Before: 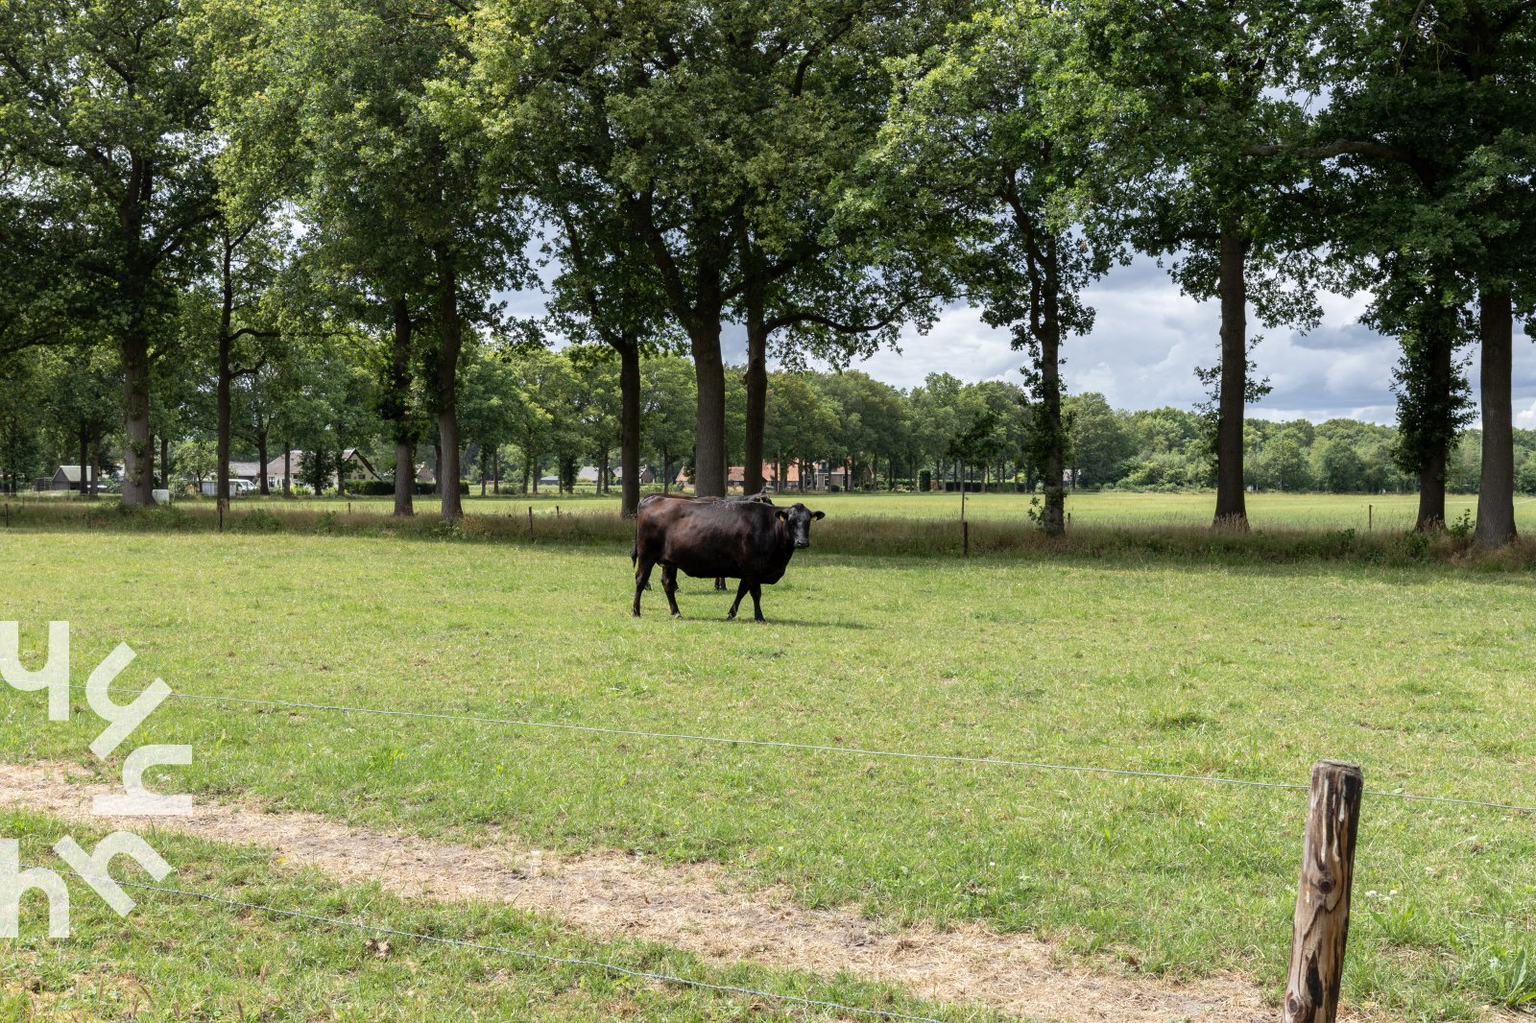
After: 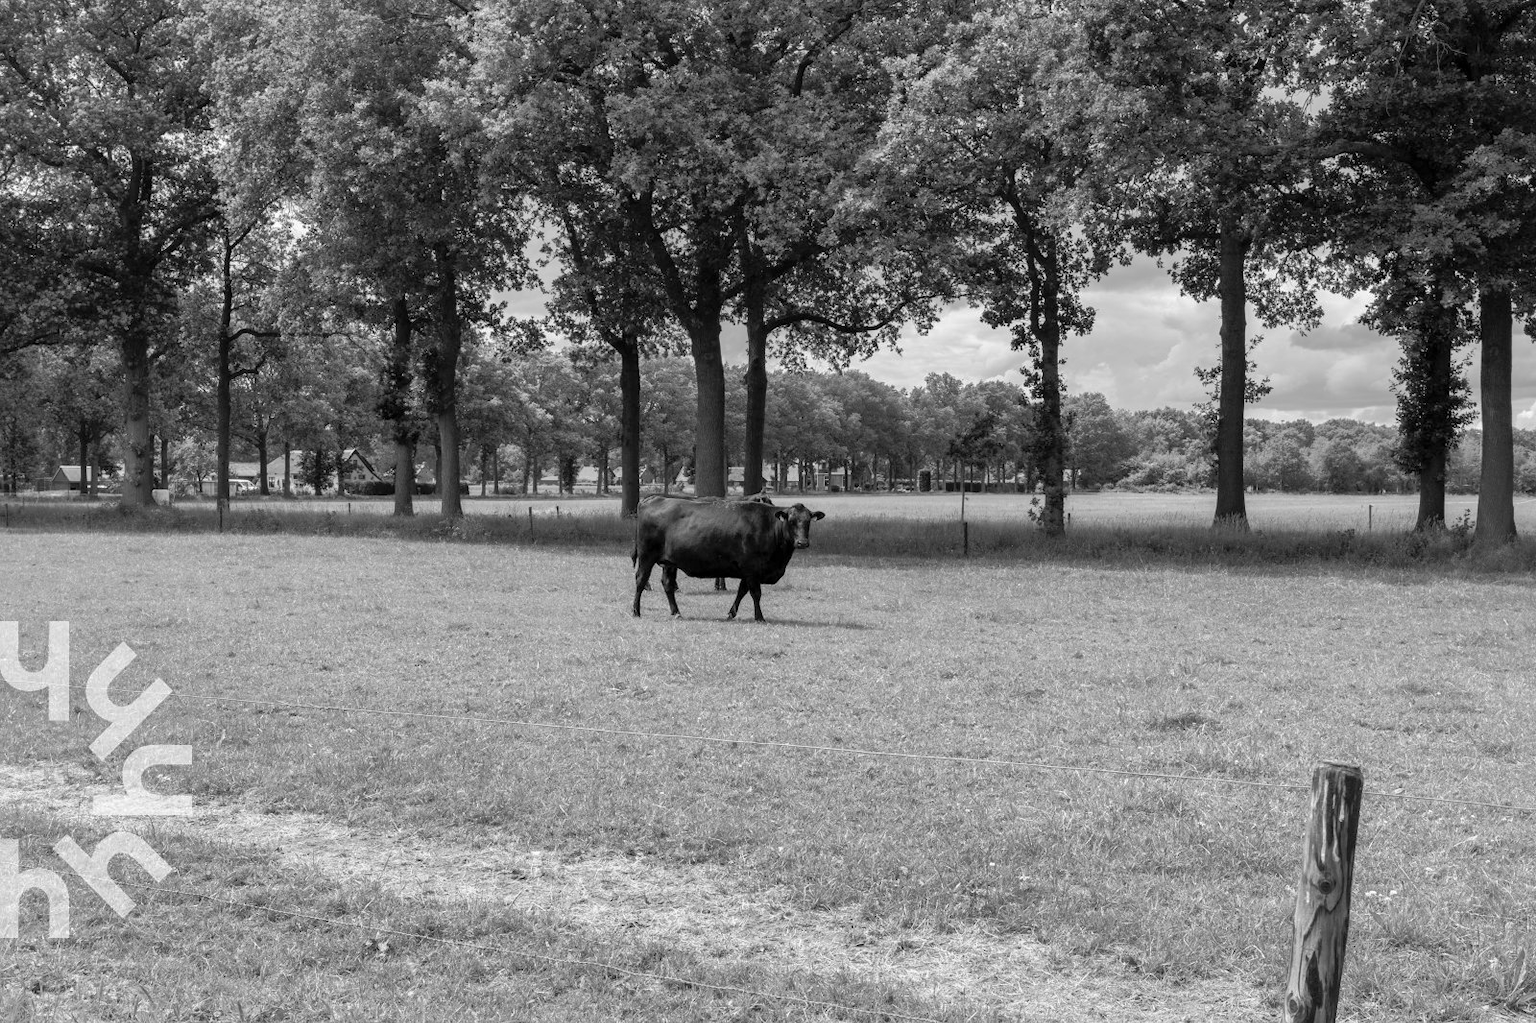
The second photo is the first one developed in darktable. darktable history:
shadows and highlights: on, module defaults
color contrast: green-magenta contrast 0, blue-yellow contrast 0
